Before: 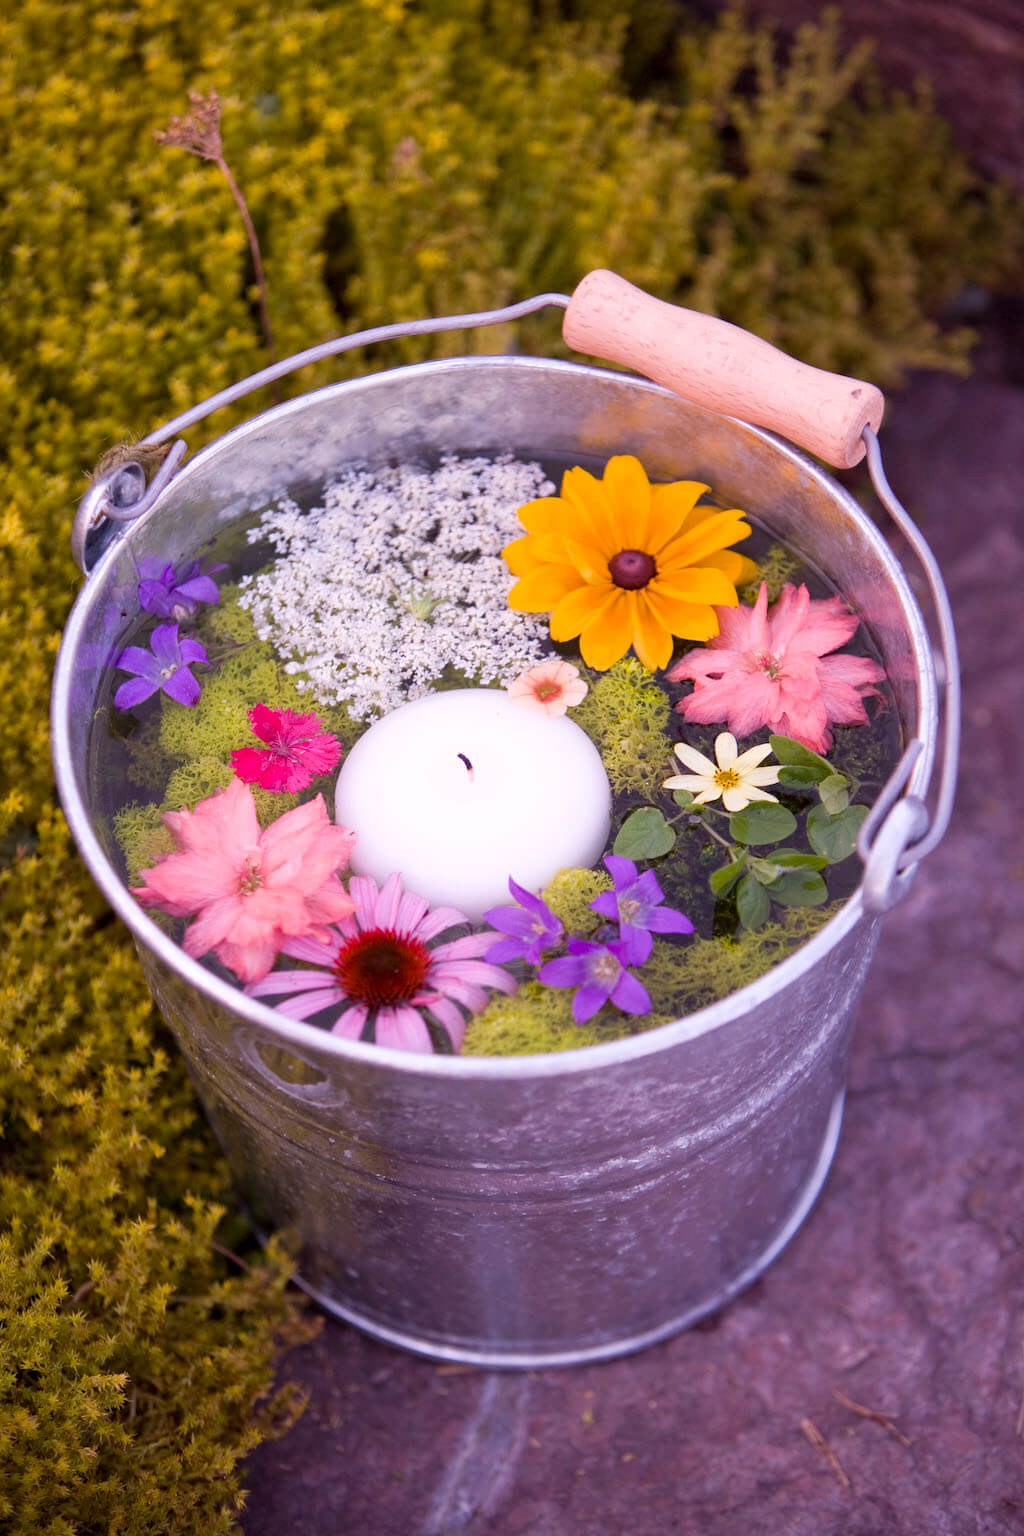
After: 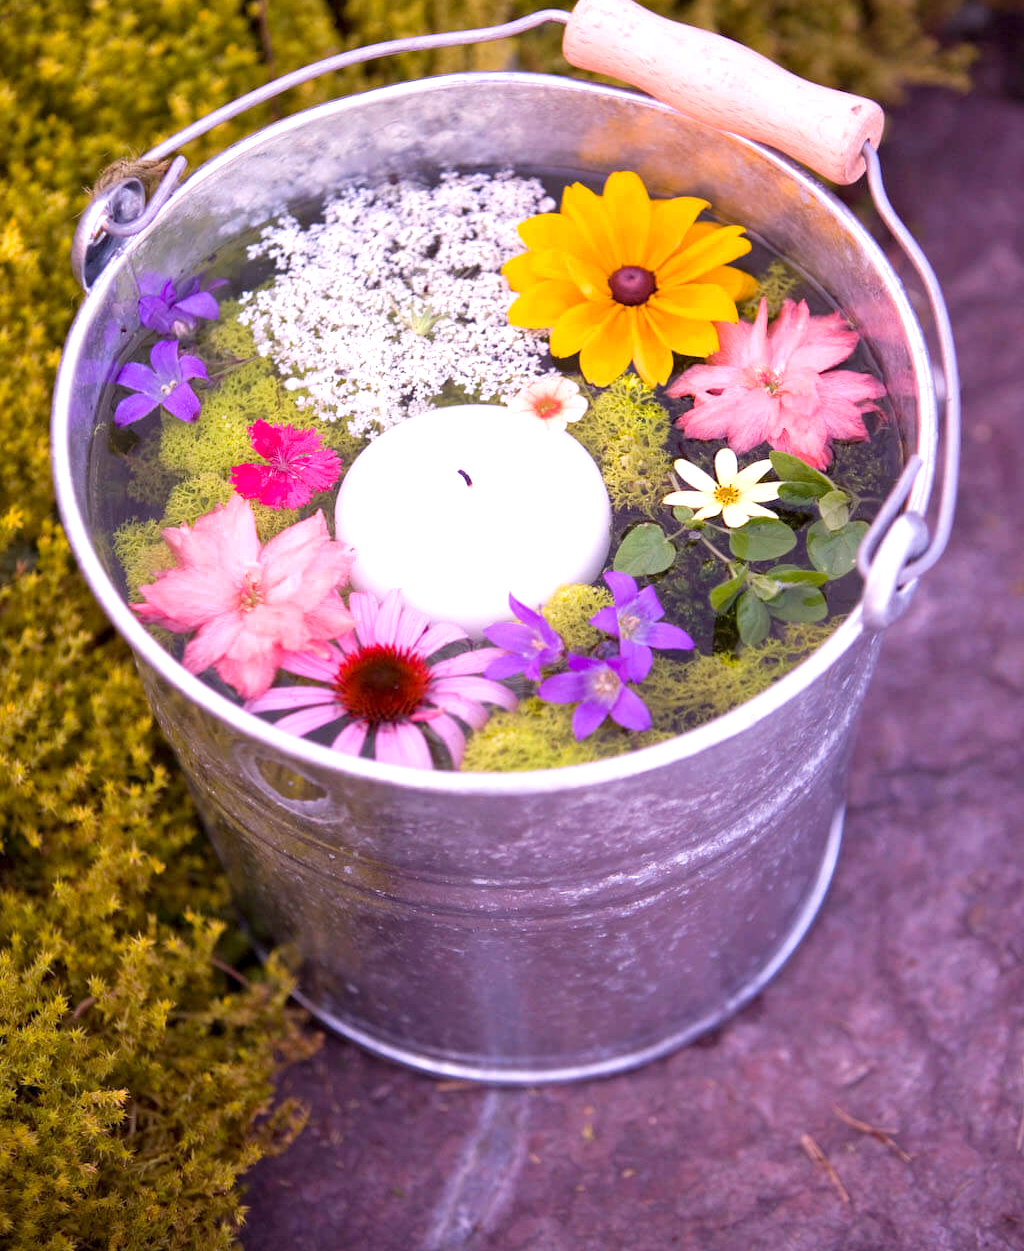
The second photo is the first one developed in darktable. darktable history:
crop and rotate: top 18.507%
exposure: exposure 0.564 EV, compensate highlight preservation false
